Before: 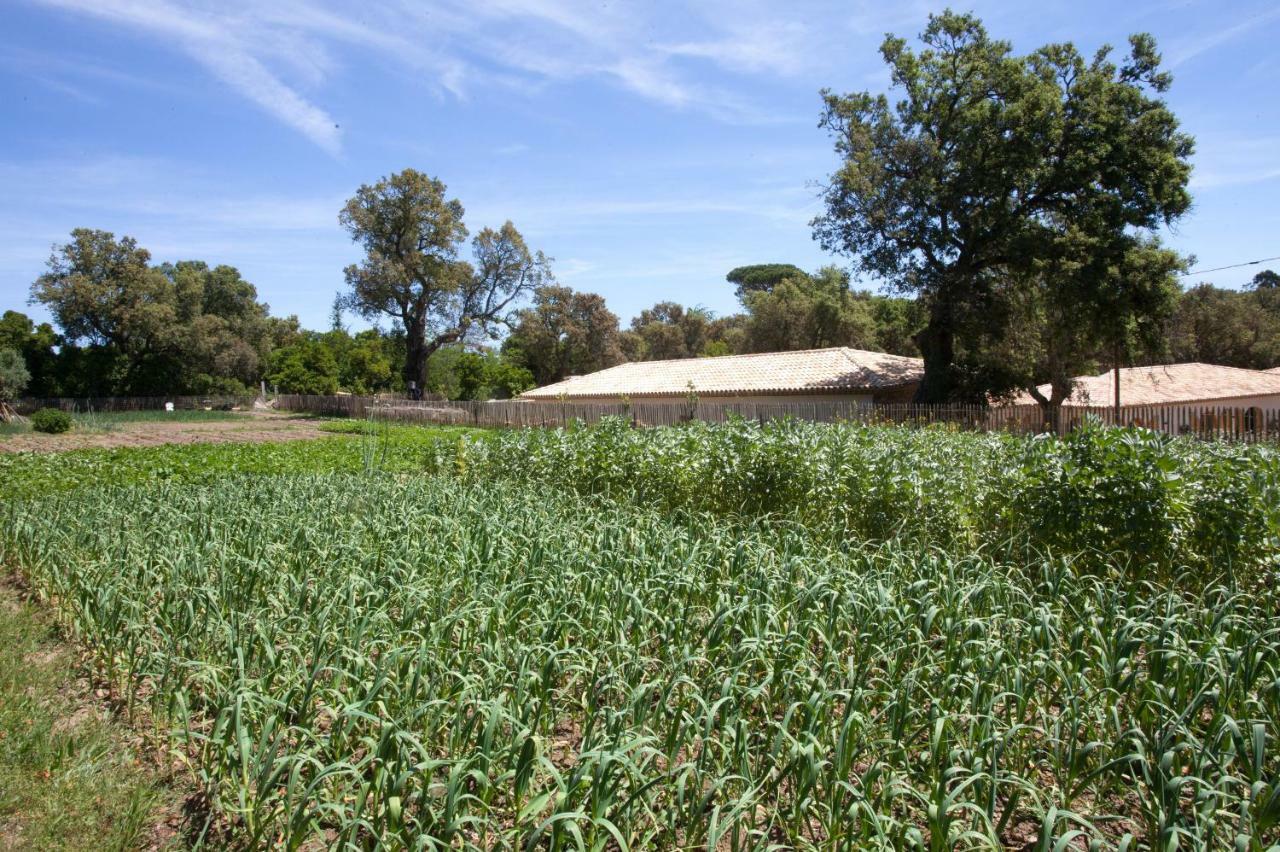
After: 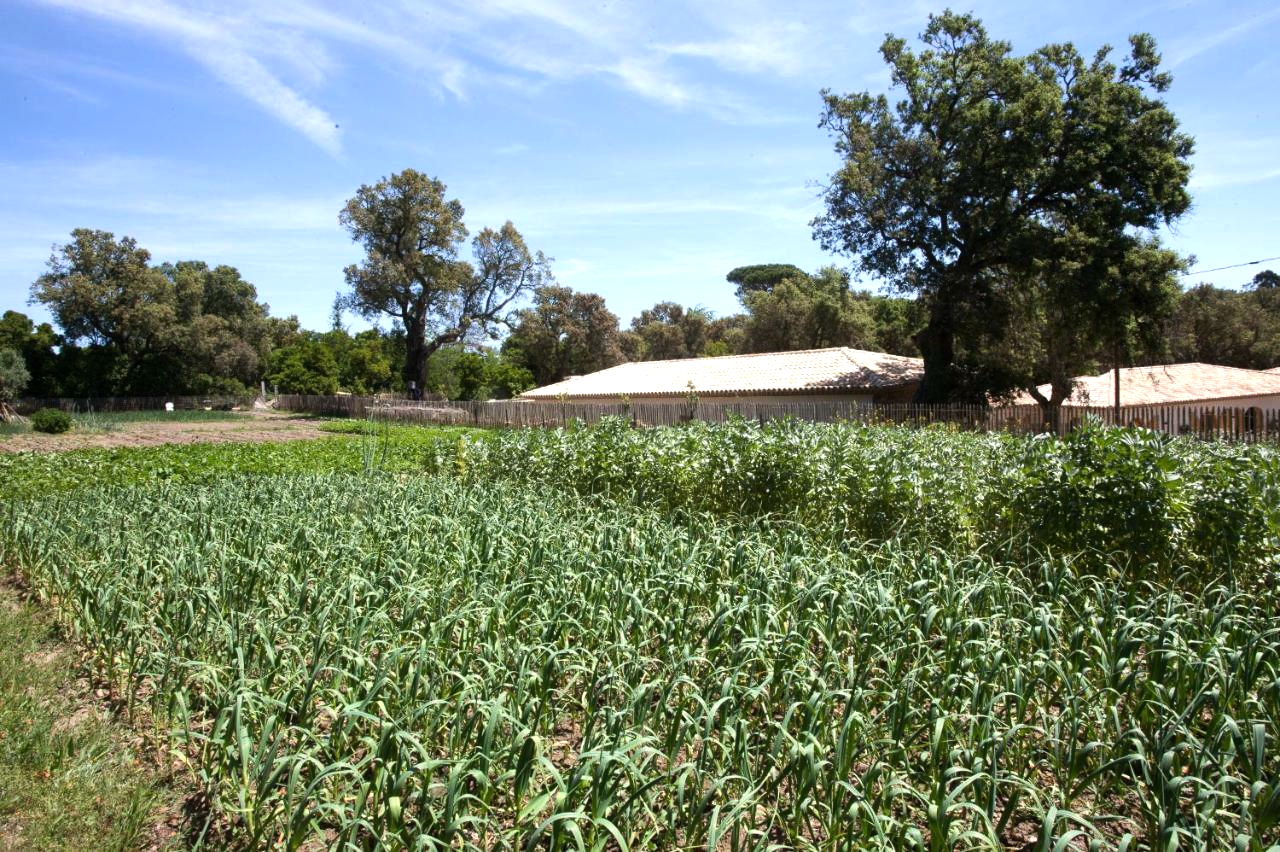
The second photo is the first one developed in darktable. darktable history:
tone equalizer: -8 EV -0.411 EV, -7 EV -0.38 EV, -6 EV -0.356 EV, -5 EV -0.213 EV, -3 EV 0.208 EV, -2 EV 0.34 EV, -1 EV 0.414 EV, +0 EV 0.436 EV, edges refinement/feathering 500, mask exposure compensation -1.57 EV, preserve details no
